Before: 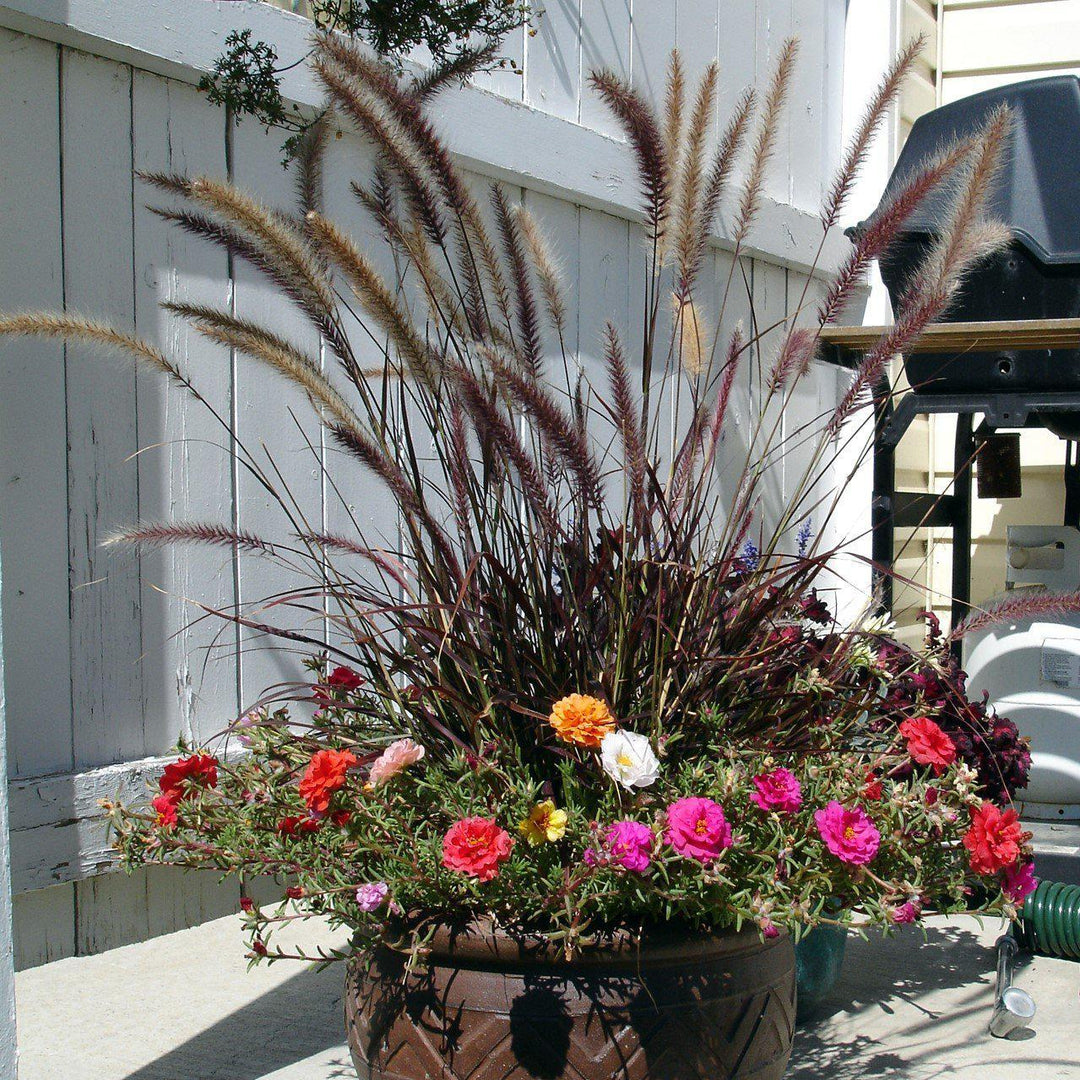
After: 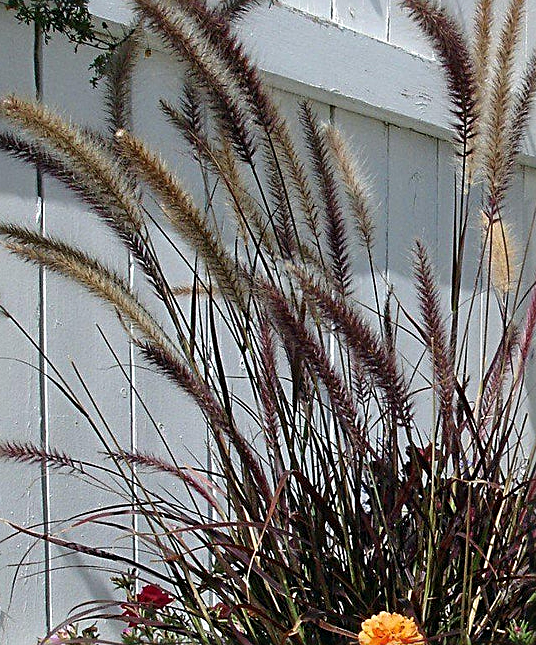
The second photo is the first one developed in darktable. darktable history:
sharpen: radius 2.701, amount 0.663
crop: left 17.75%, top 7.655%, right 32.56%, bottom 32.558%
